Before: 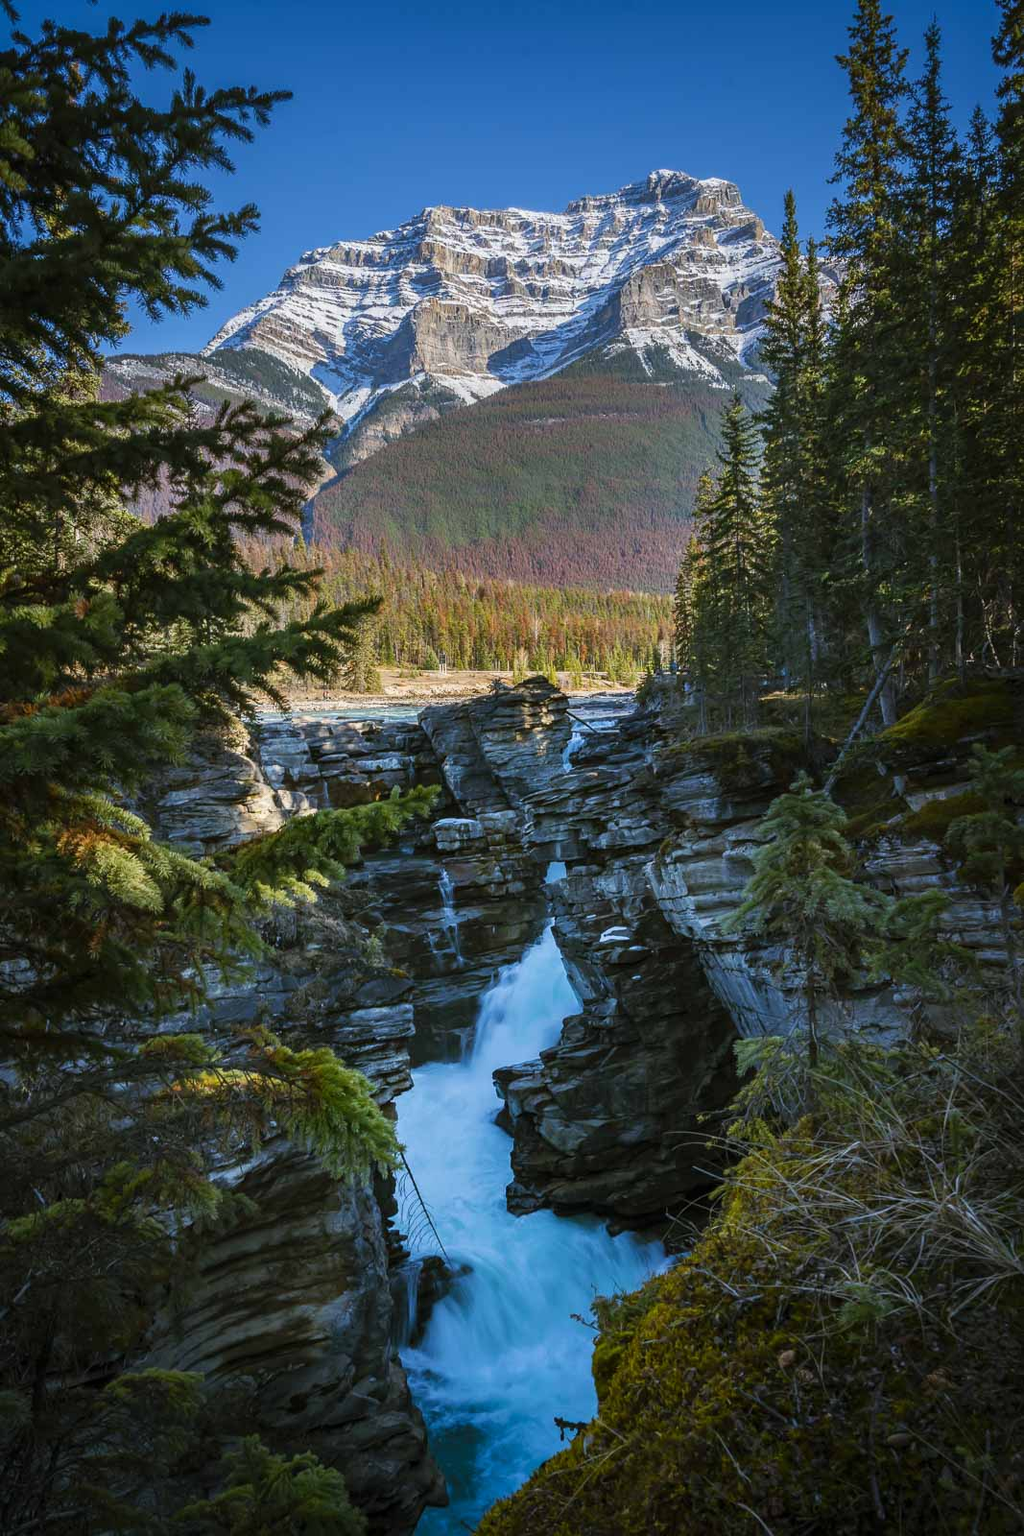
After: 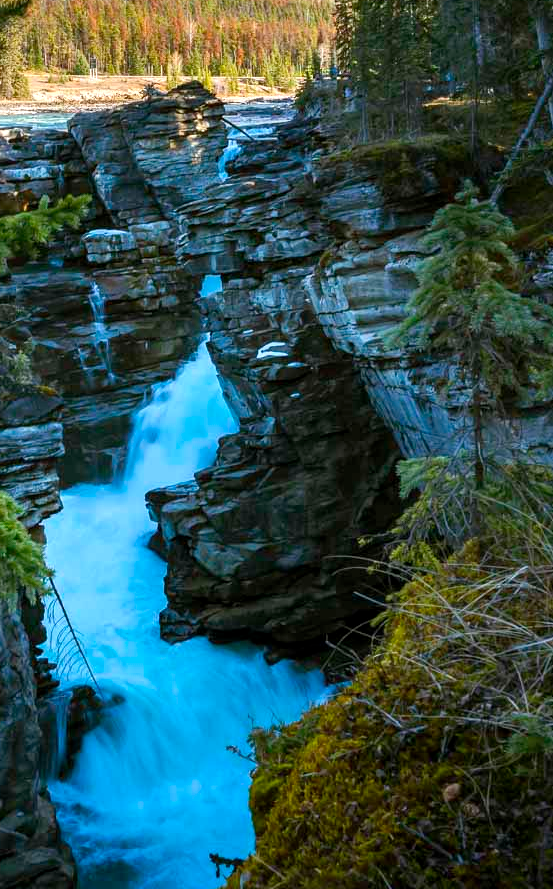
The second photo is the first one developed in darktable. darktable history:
exposure: black level correction 0.001, exposure 0.499 EV, compensate highlight preservation false
crop: left 34.557%, top 38.953%, right 13.543%, bottom 5.427%
